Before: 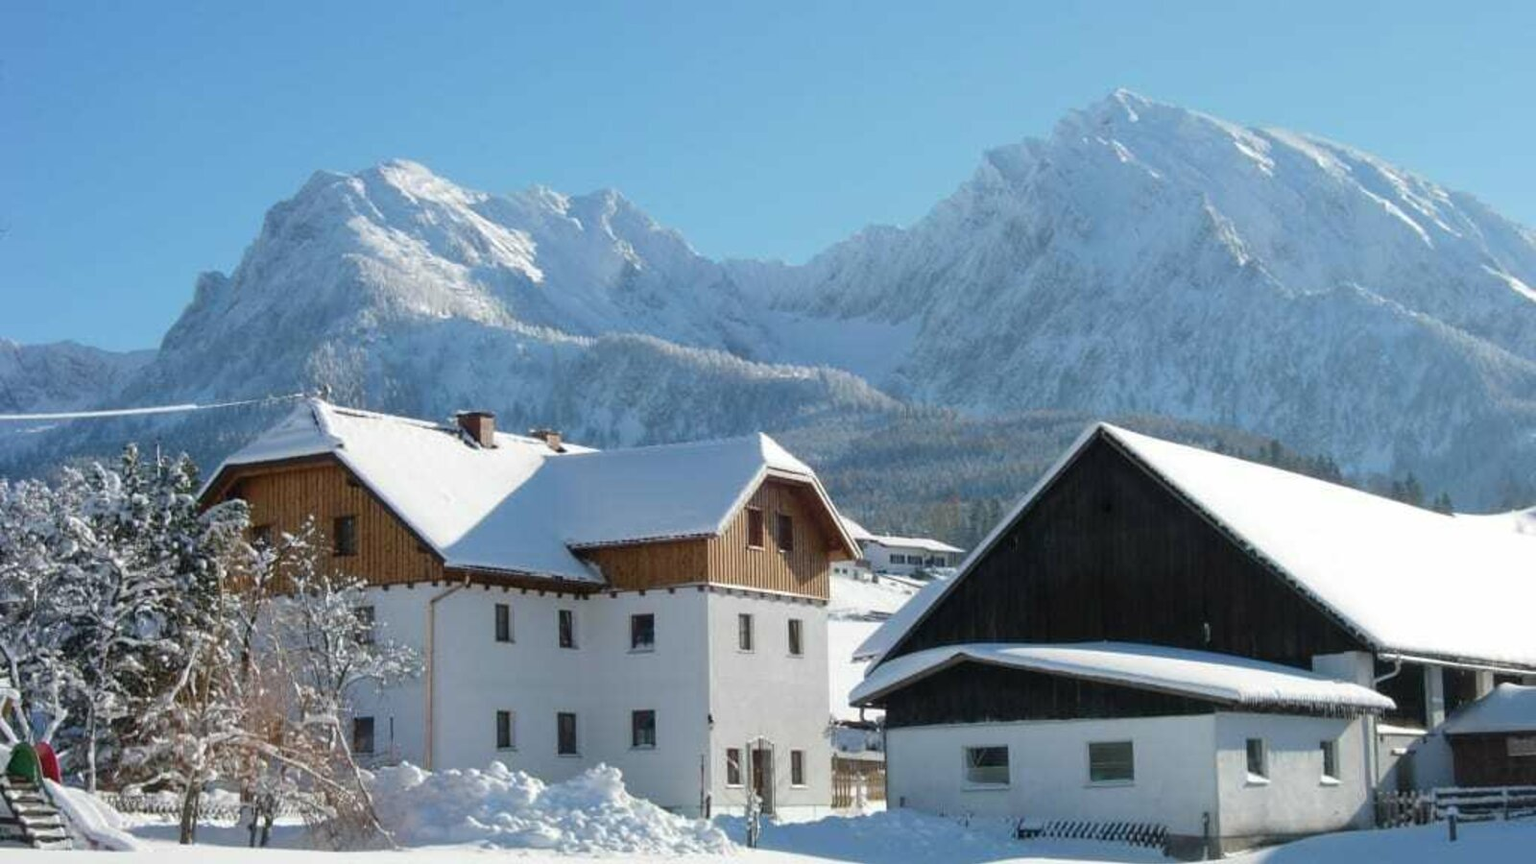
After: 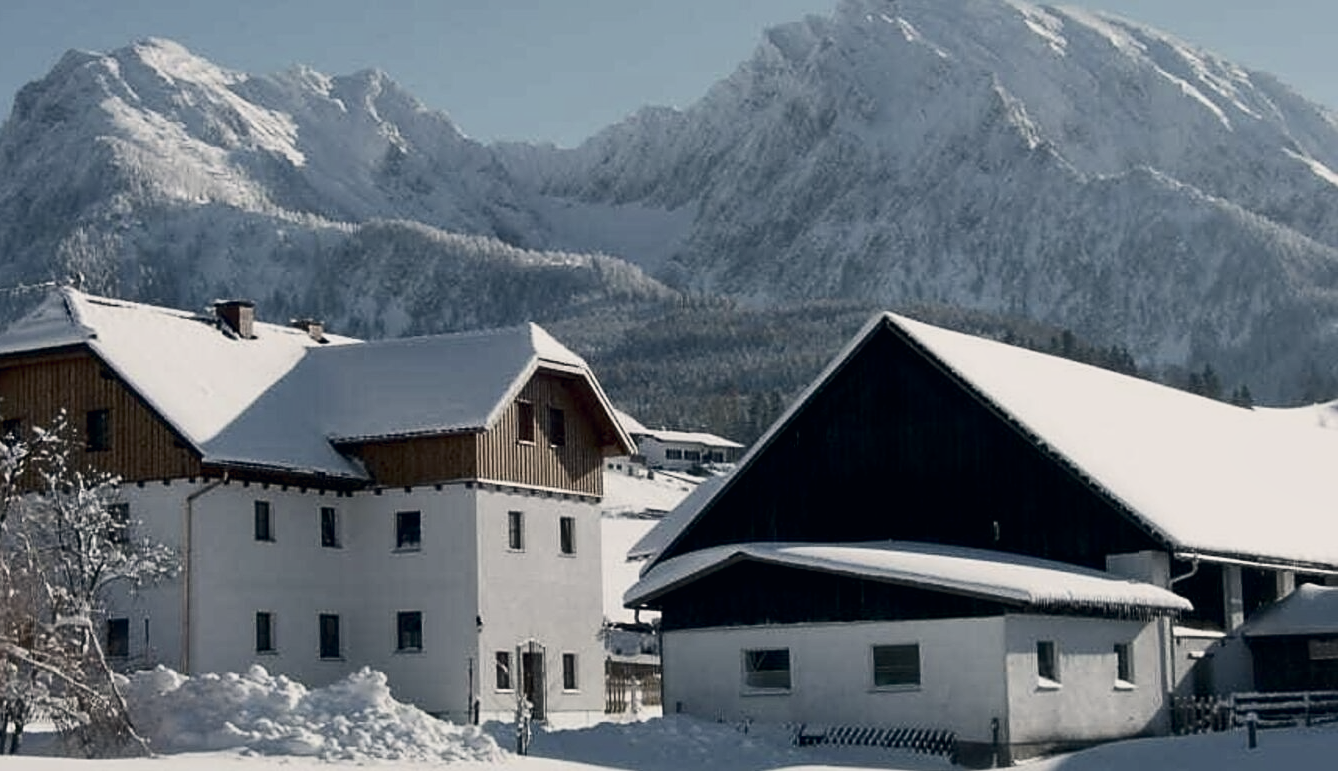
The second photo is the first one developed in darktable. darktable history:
shadows and highlights: shadows 32, highlights -32, soften with gaussian
crop: left 16.315%, top 14.246%
sharpen: on, module defaults
exposure: black level correction 0.009, exposure -0.637 EV, compensate highlight preservation false
contrast brightness saturation: contrast 0.25, saturation -0.31
color balance: contrast fulcrum 17.78%
color correction: highlights a* 2.75, highlights b* 5, shadows a* -2.04, shadows b* -4.84, saturation 0.8
